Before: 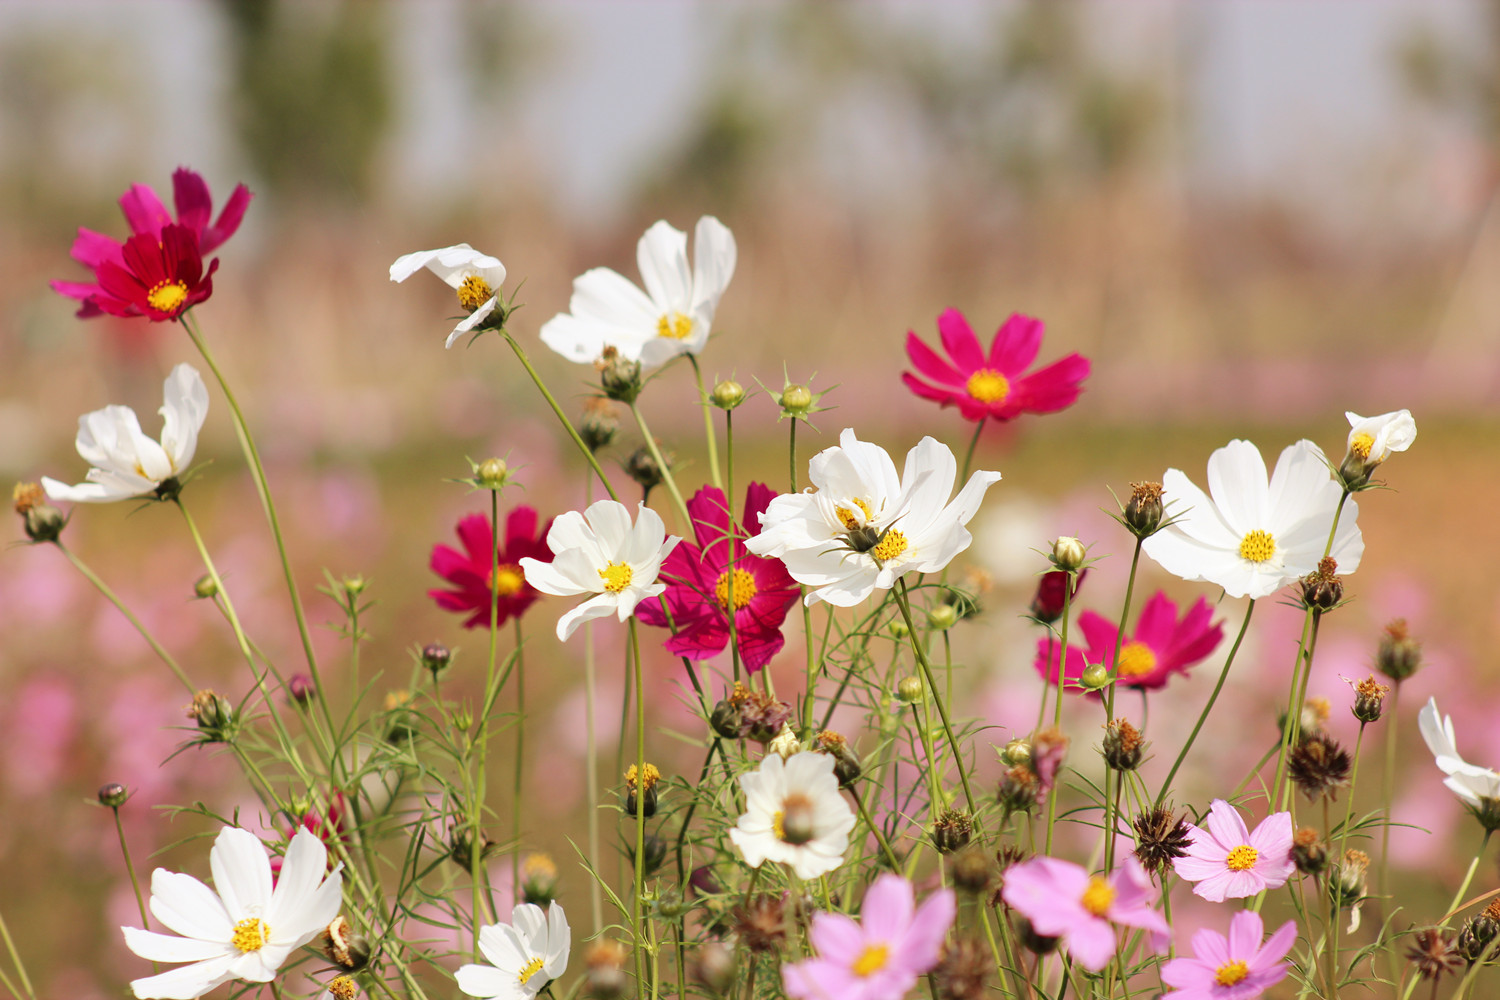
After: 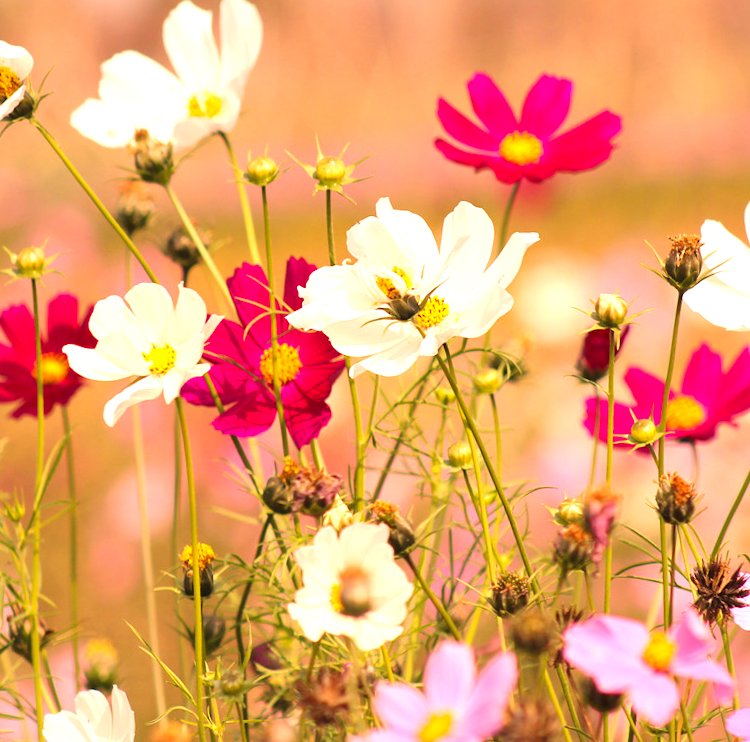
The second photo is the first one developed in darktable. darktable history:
color correction: highlights a* 21.88, highlights b* 22.25
exposure: exposure 0.781 EV, compensate highlight preservation false
rotate and perspective: rotation -3.18°, automatic cropping off
crop: left 31.379%, top 24.658%, right 20.326%, bottom 6.628%
